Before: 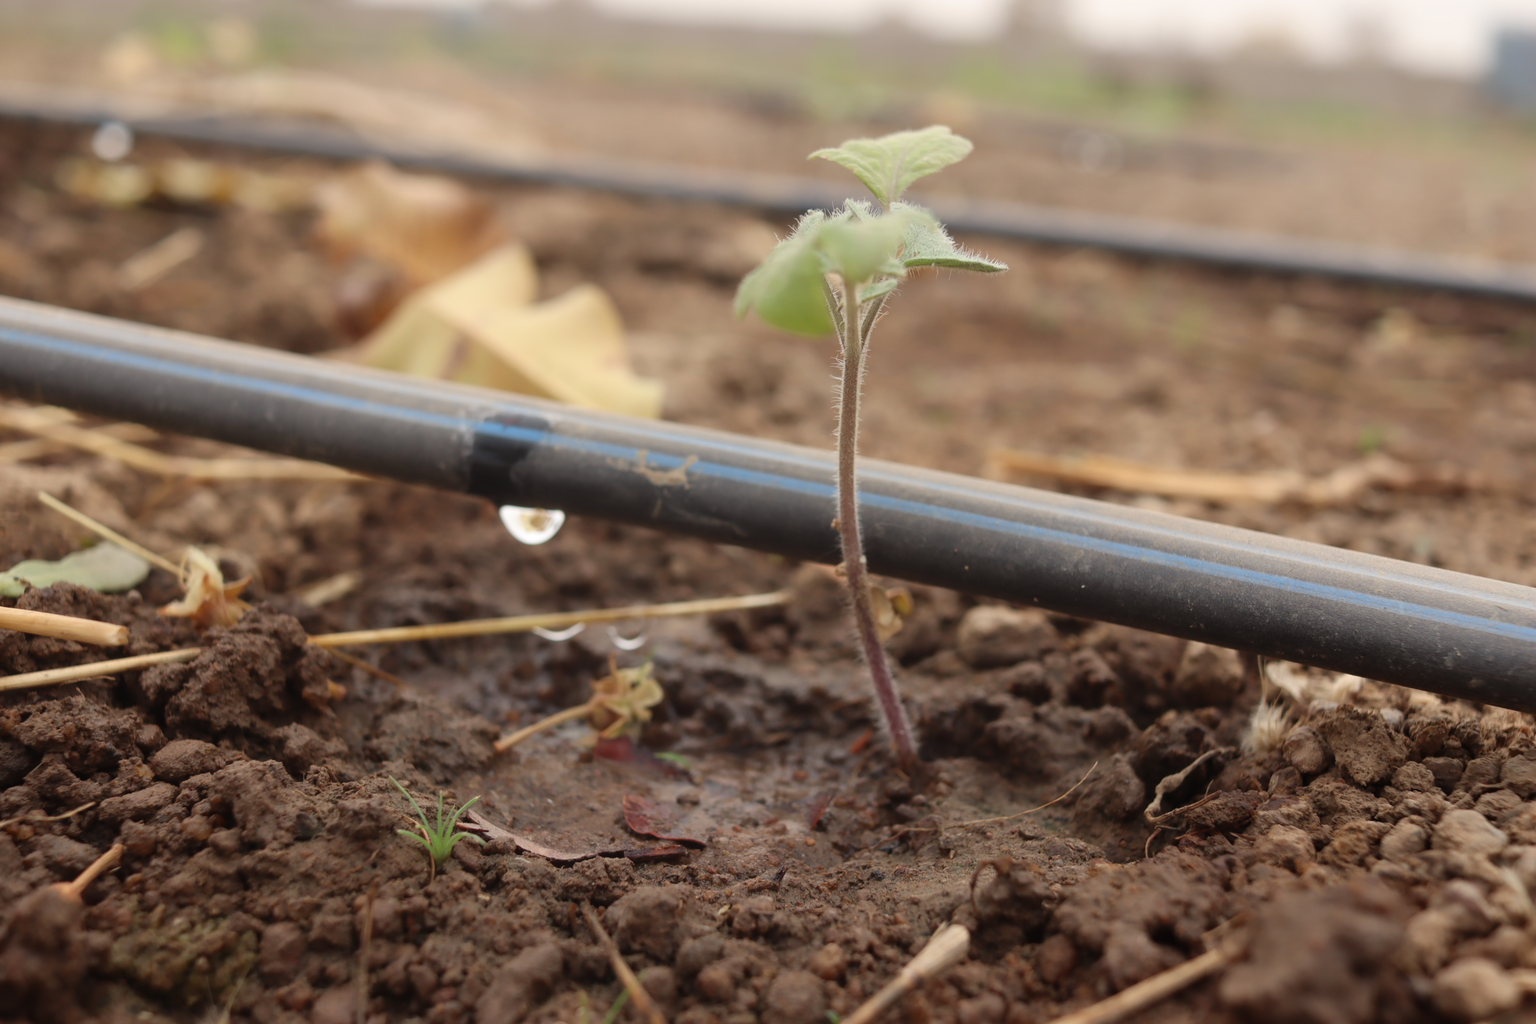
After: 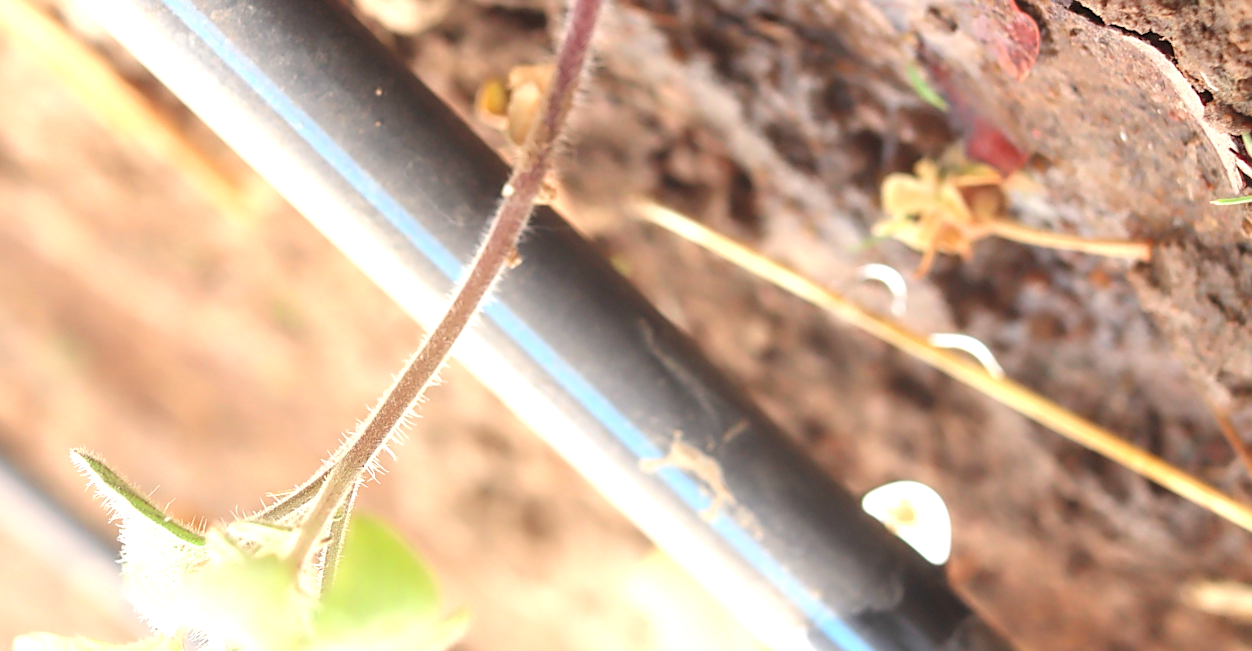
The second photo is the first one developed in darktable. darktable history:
exposure: black level correction 0.001, exposure 1.131 EV, compensate exposure bias true, compensate highlight preservation false
sharpen: on, module defaults
crop and rotate: angle 147.35°, left 9.22%, top 15.643%, right 4.585%, bottom 17.121%
levels: levels [0.044, 0.416, 0.908]
